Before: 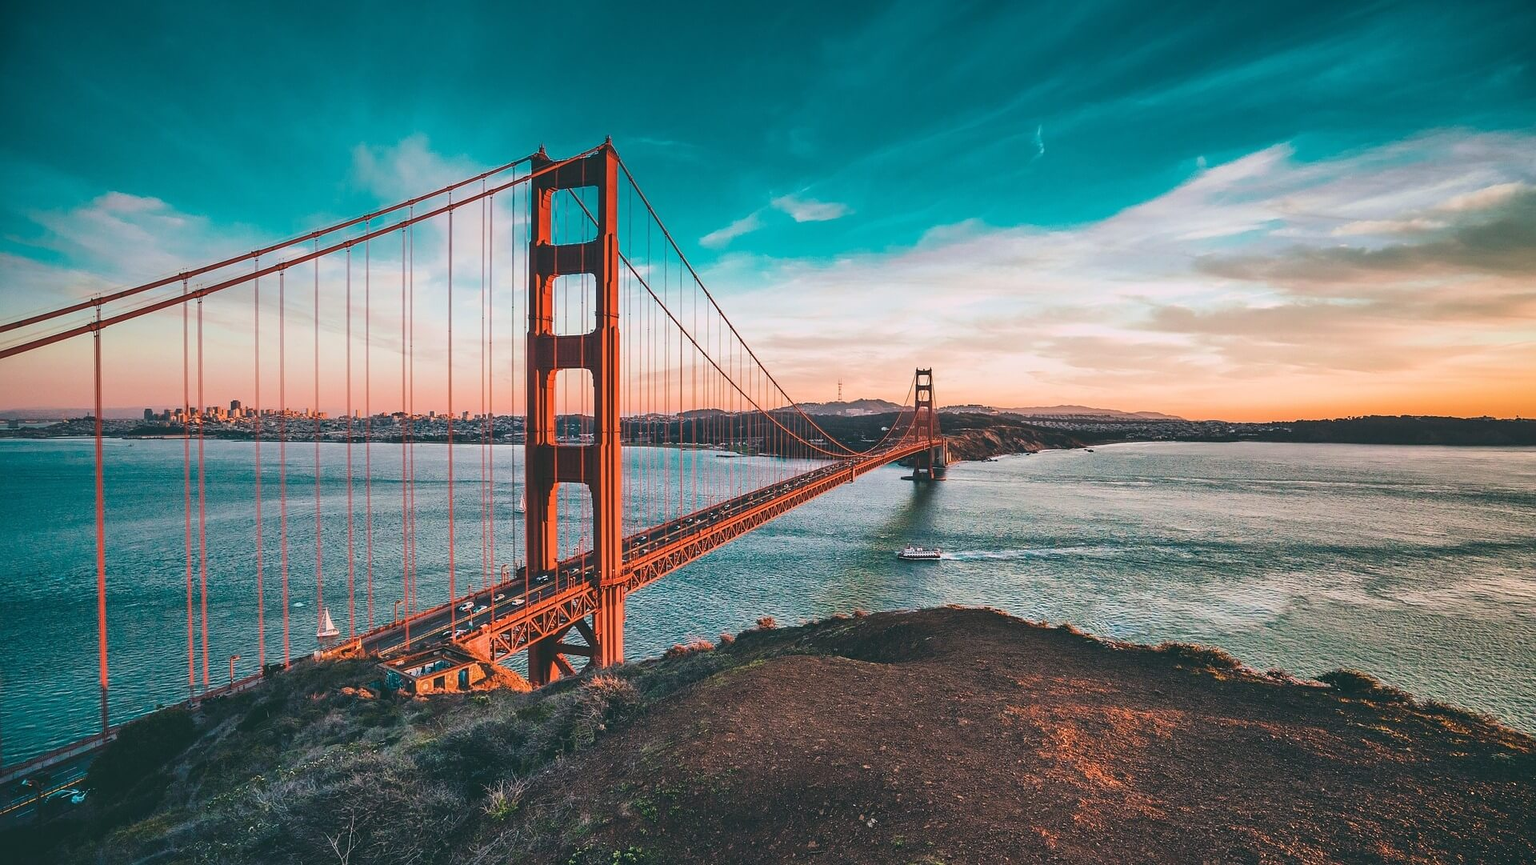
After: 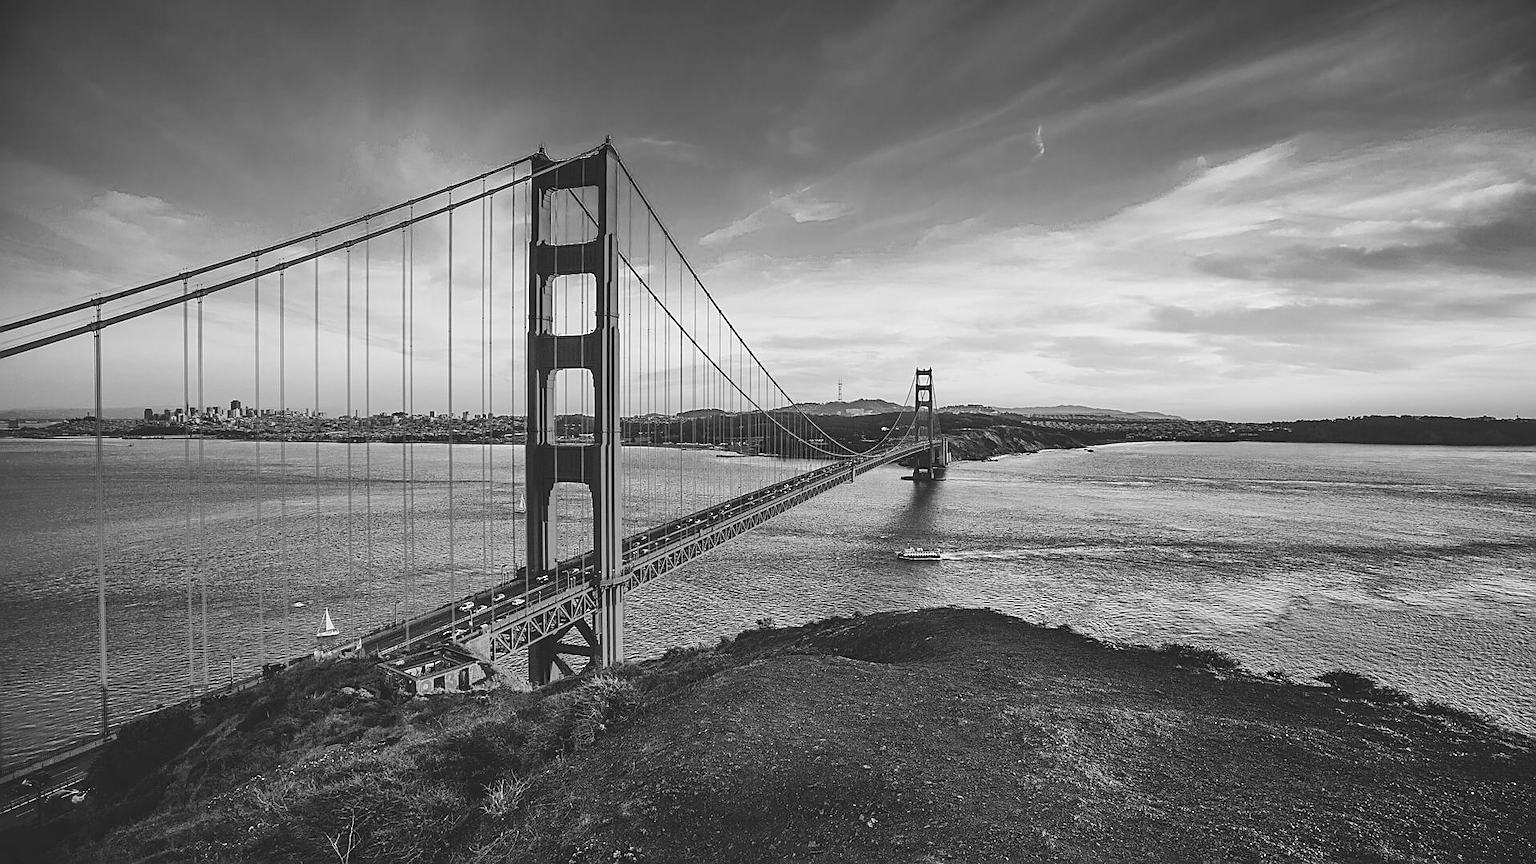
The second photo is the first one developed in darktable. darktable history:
color zones: curves: ch1 [(0, -0.014) (0.143, -0.013) (0.286, -0.013) (0.429, -0.016) (0.571, -0.019) (0.714, -0.015) (0.857, 0.002) (1, -0.014)]
sharpen: on, module defaults
